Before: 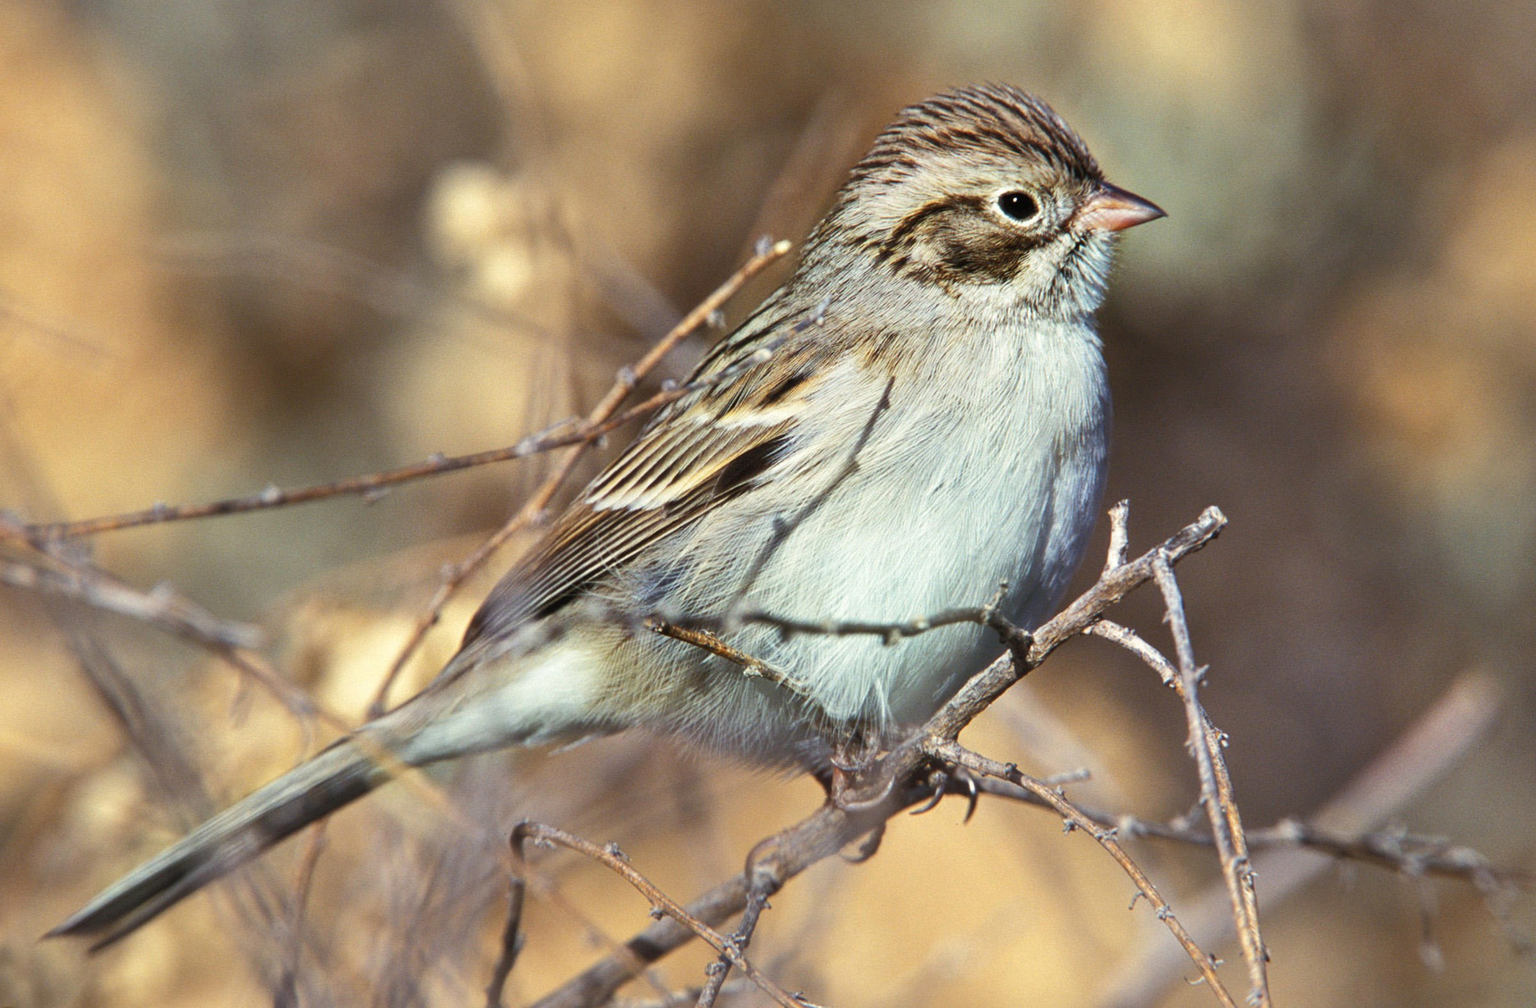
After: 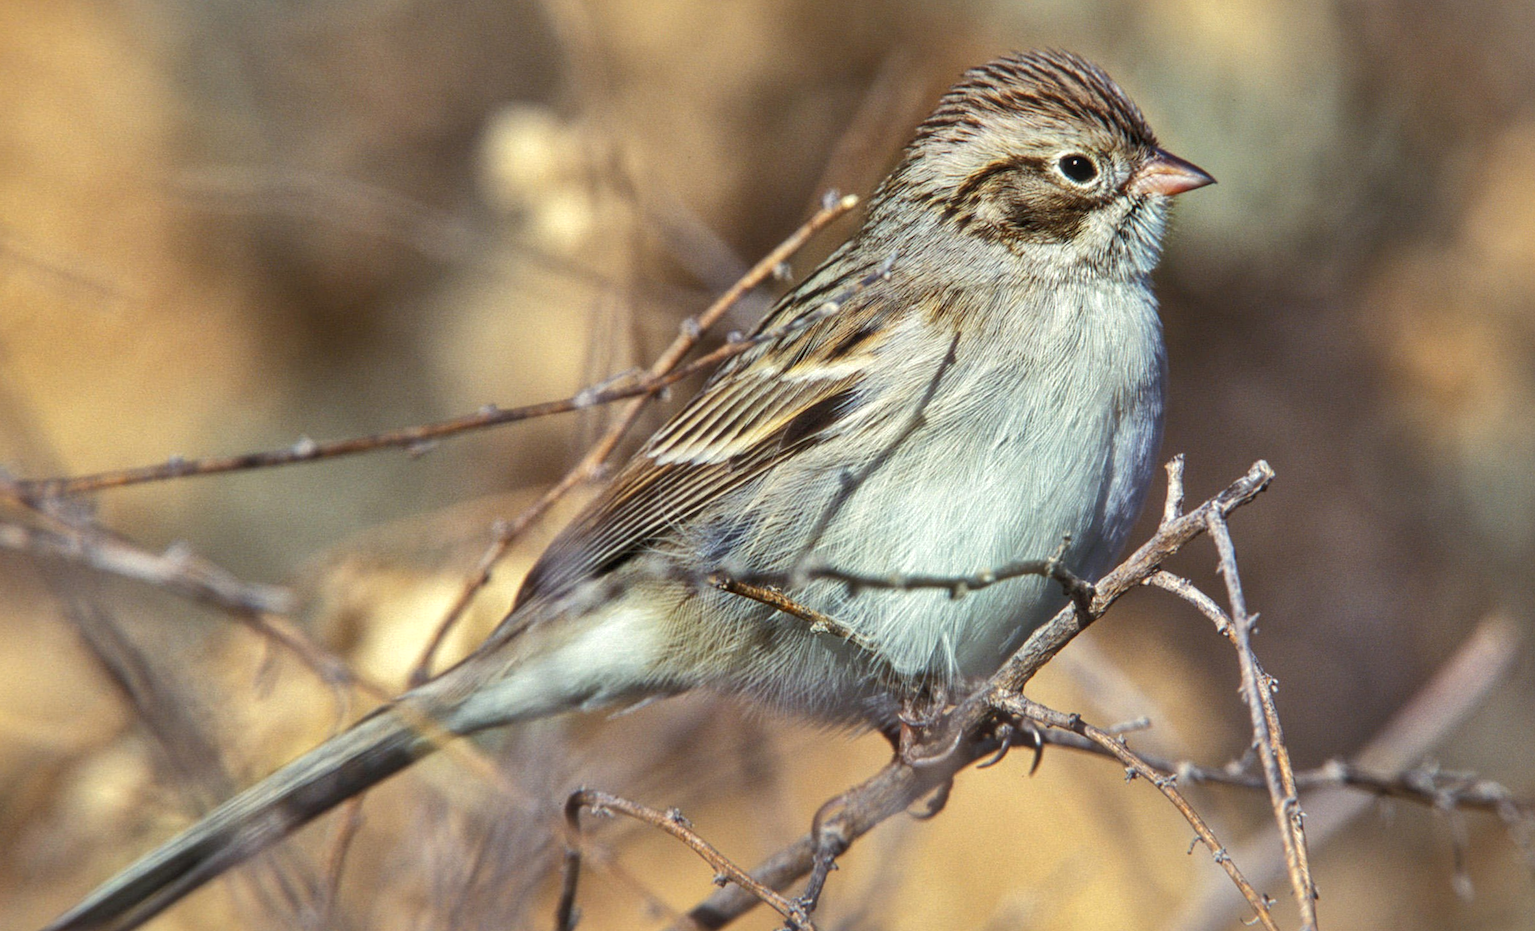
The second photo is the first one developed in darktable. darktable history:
local contrast: on, module defaults
rotate and perspective: rotation -0.013°, lens shift (vertical) -0.027, lens shift (horizontal) 0.178, crop left 0.016, crop right 0.989, crop top 0.082, crop bottom 0.918
shadows and highlights: on, module defaults
